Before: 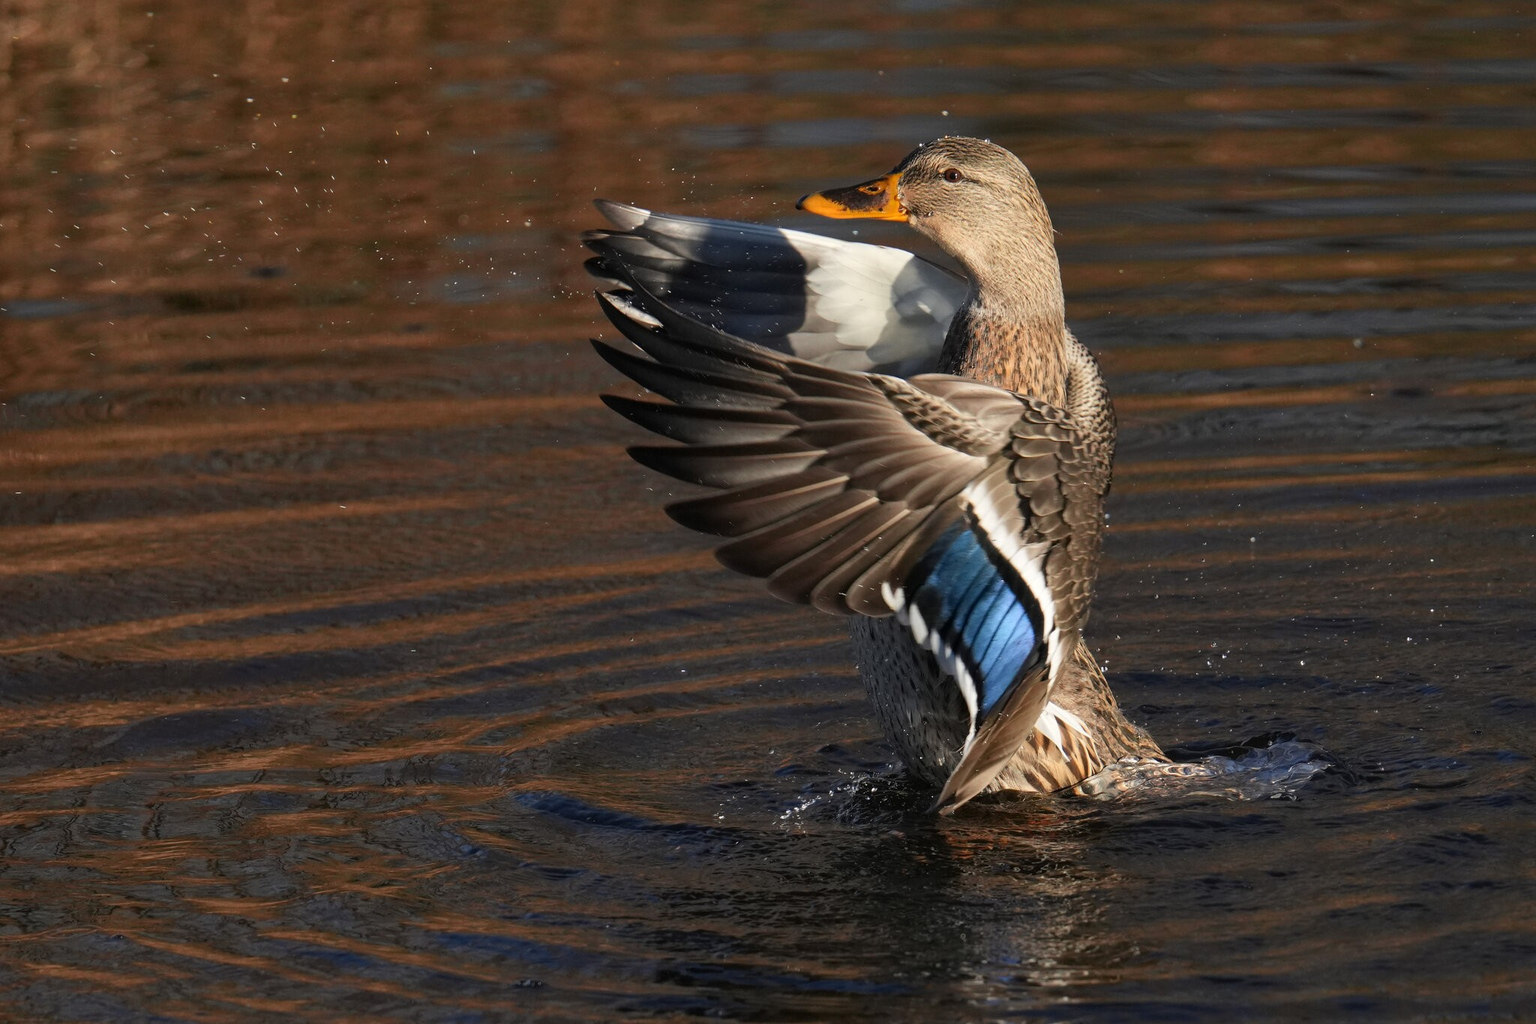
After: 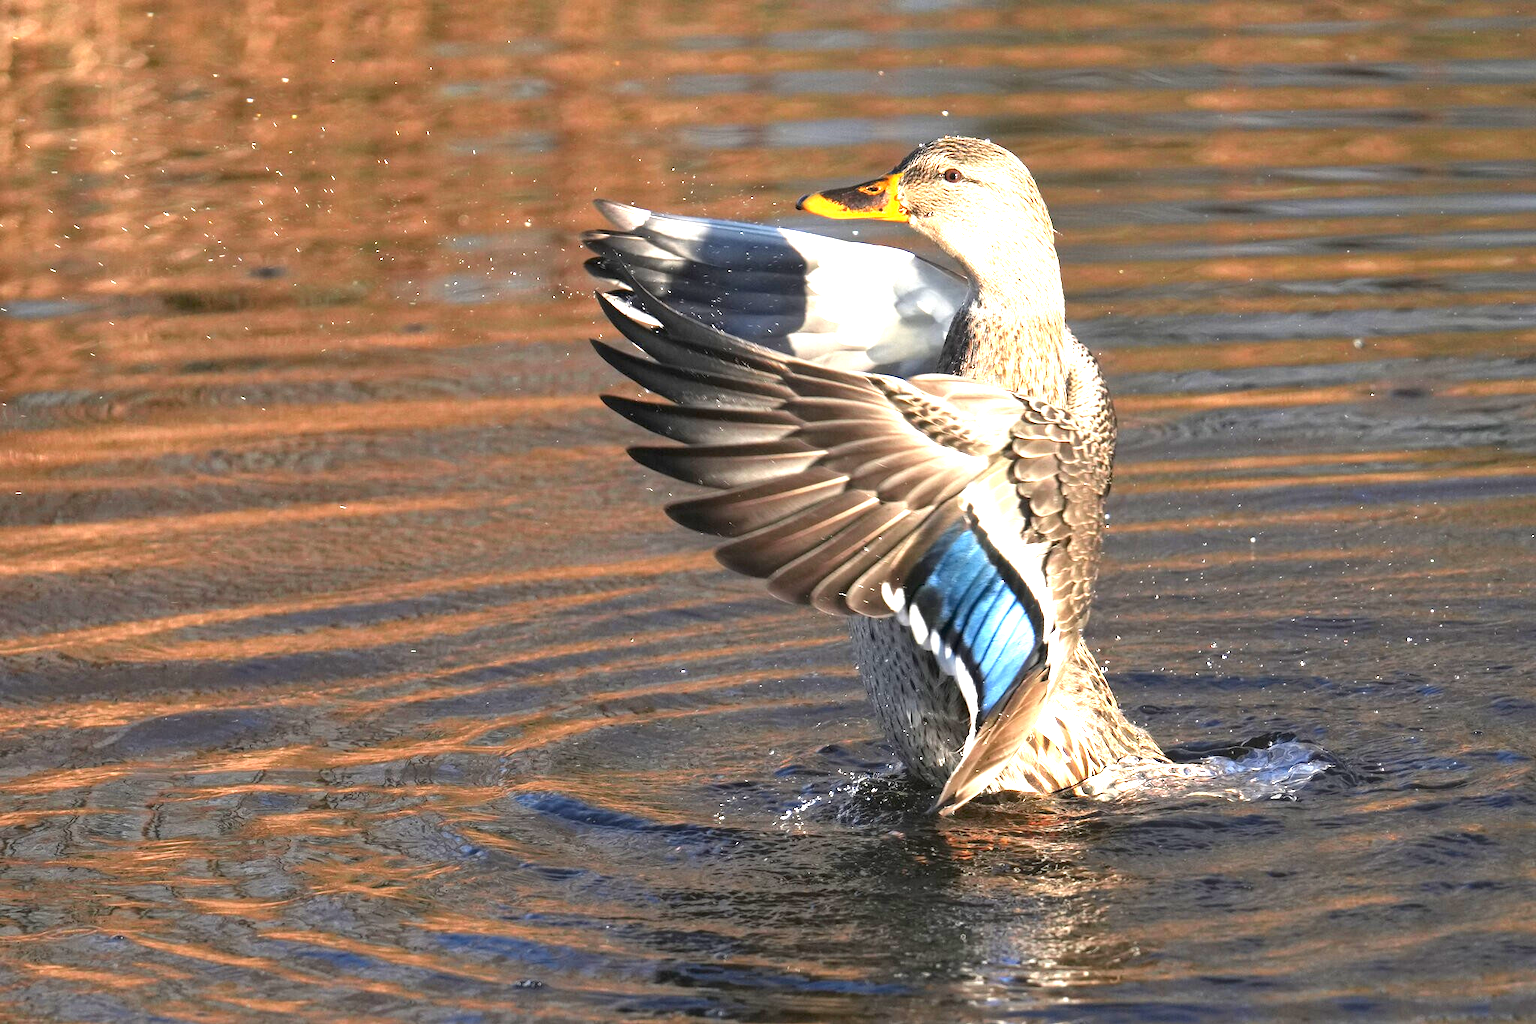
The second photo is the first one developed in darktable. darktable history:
exposure: exposure 2.179 EV, compensate highlight preservation false
